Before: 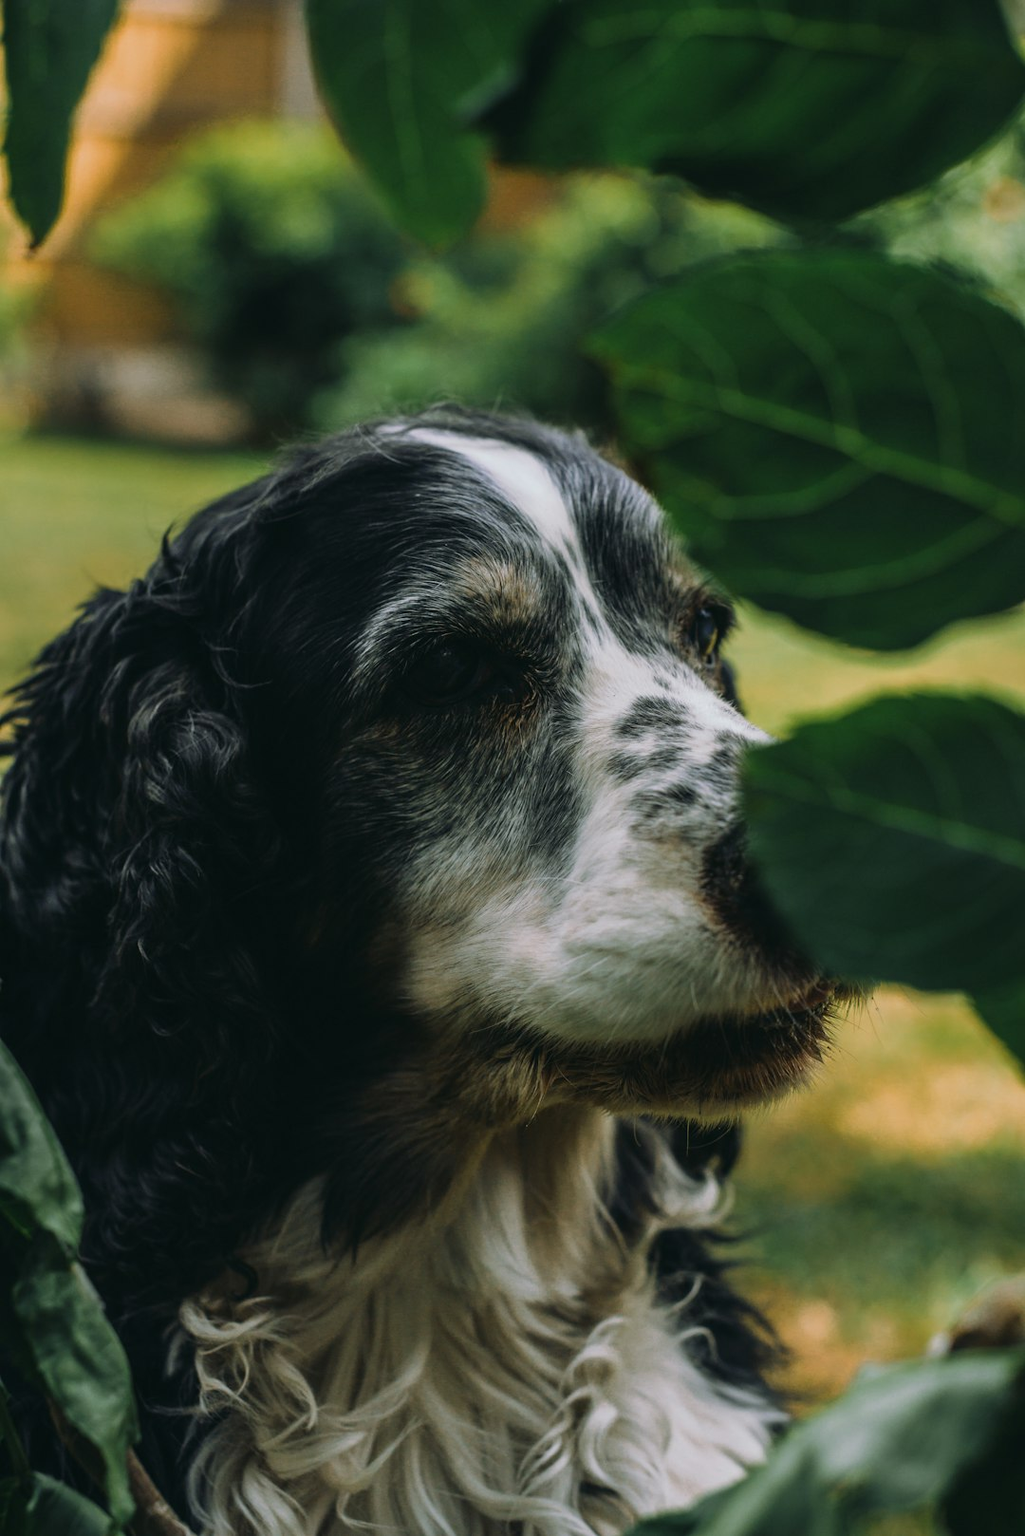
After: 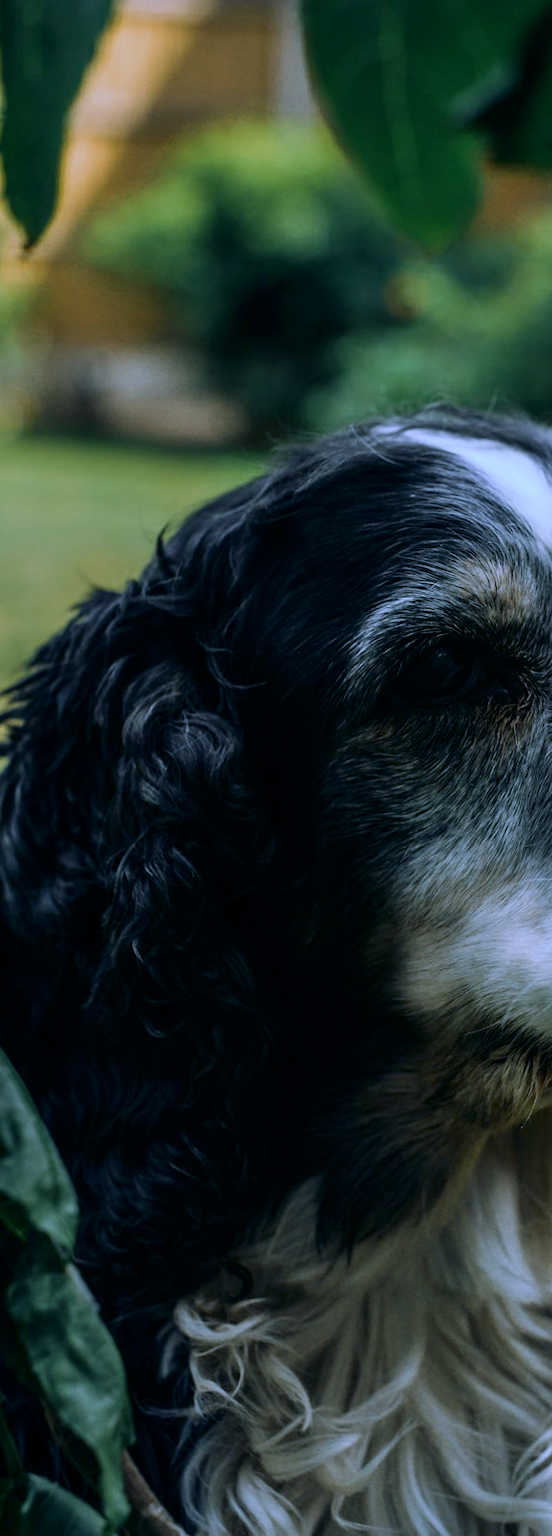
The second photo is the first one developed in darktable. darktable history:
white balance: red 0.931, blue 1.11
exposure: black level correction 0.005, exposure 0.014 EV, compensate highlight preservation false
crop: left 0.587%, right 45.588%, bottom 0.086%
color calibration: illuminant as shot in camera, x 0.37, y 0.382, temperature 4313.32 K
